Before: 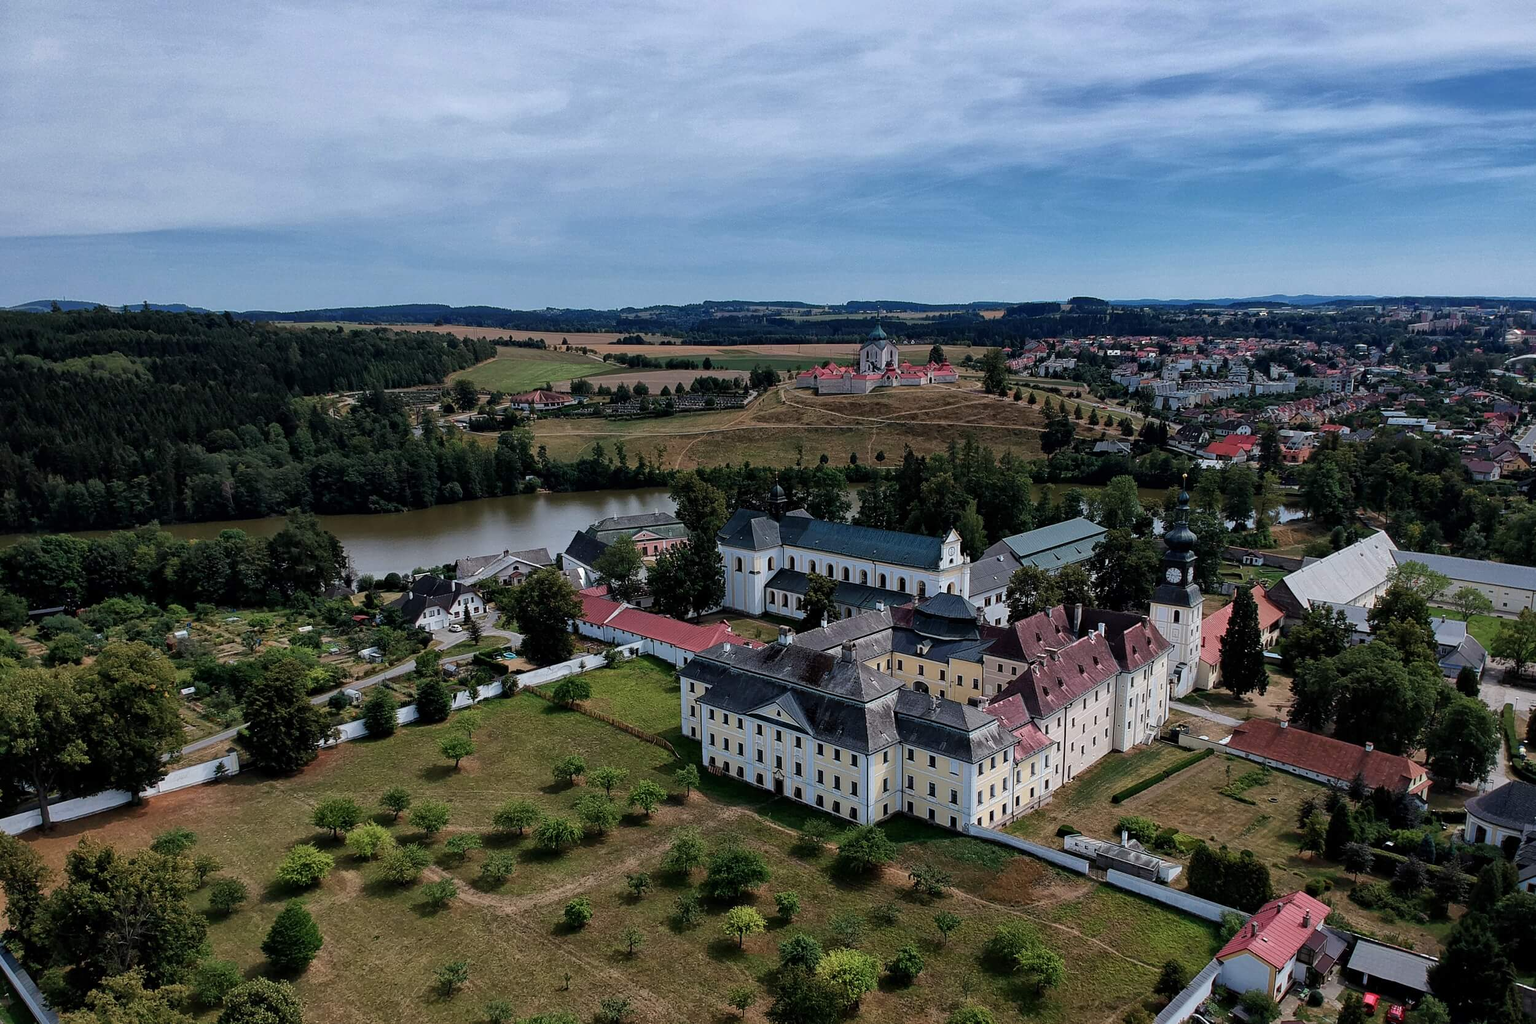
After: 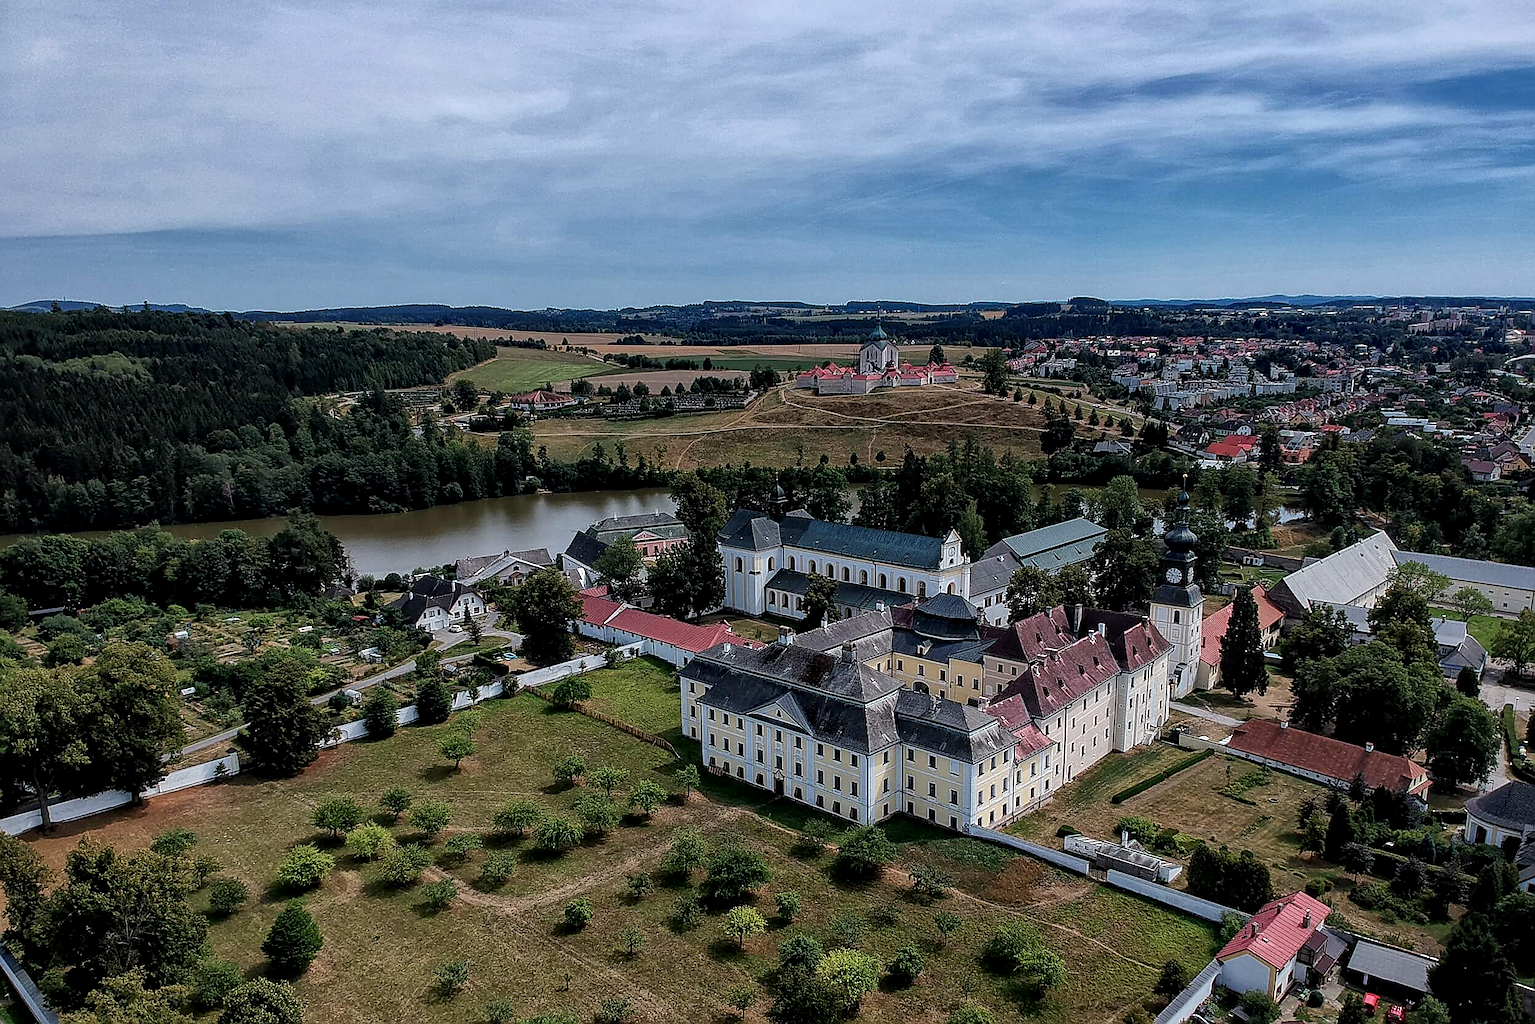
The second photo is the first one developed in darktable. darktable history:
sharpen: radius 1.4, amount 1.25, threshold 0.7
local contrast: detail 130%
